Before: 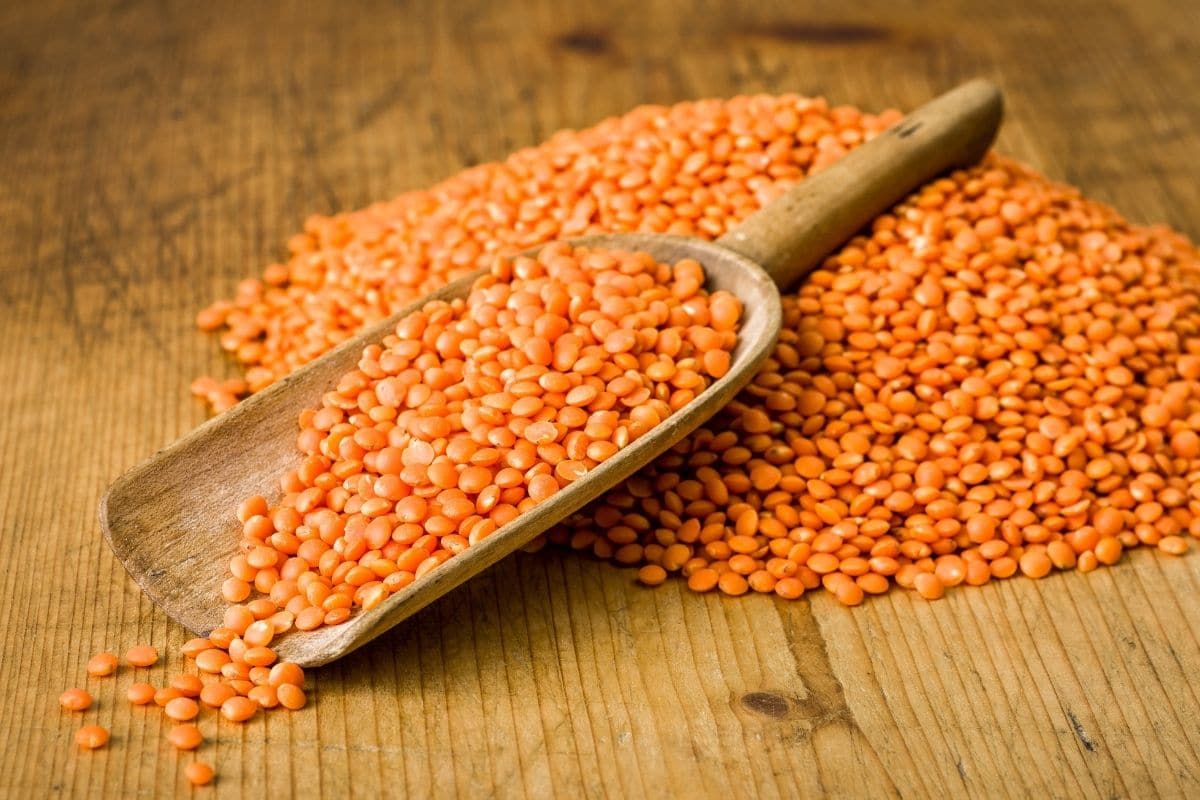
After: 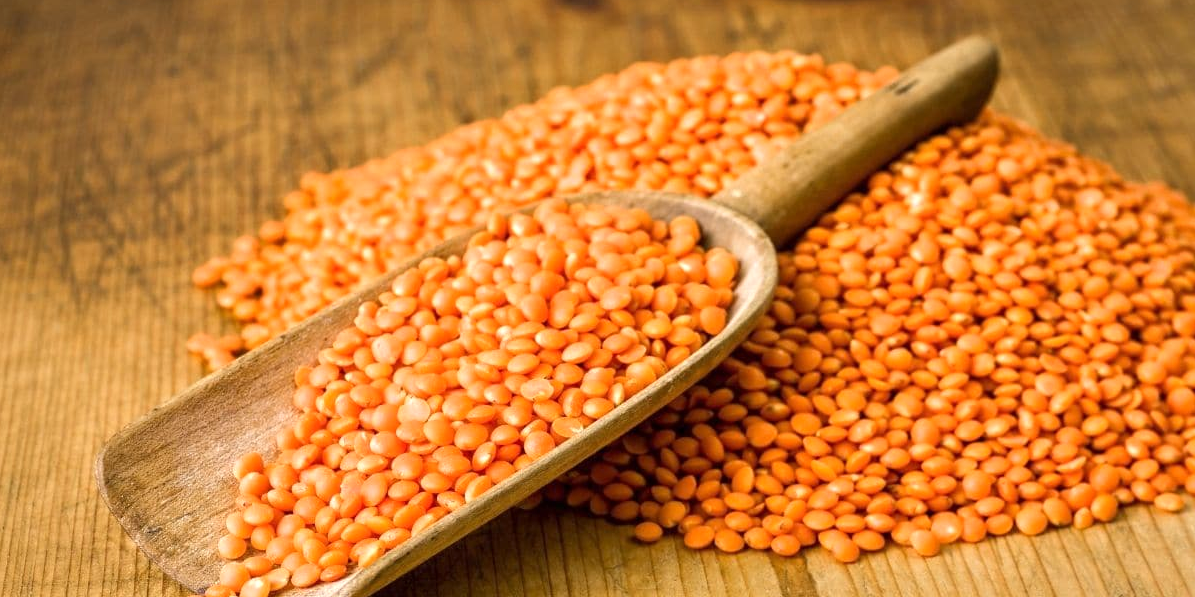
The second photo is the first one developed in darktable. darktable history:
crop: left 0.387%, top 5.469%, bottom 19.809%
exposure: exposure 0.258 EV, compensate highlight preservation false
